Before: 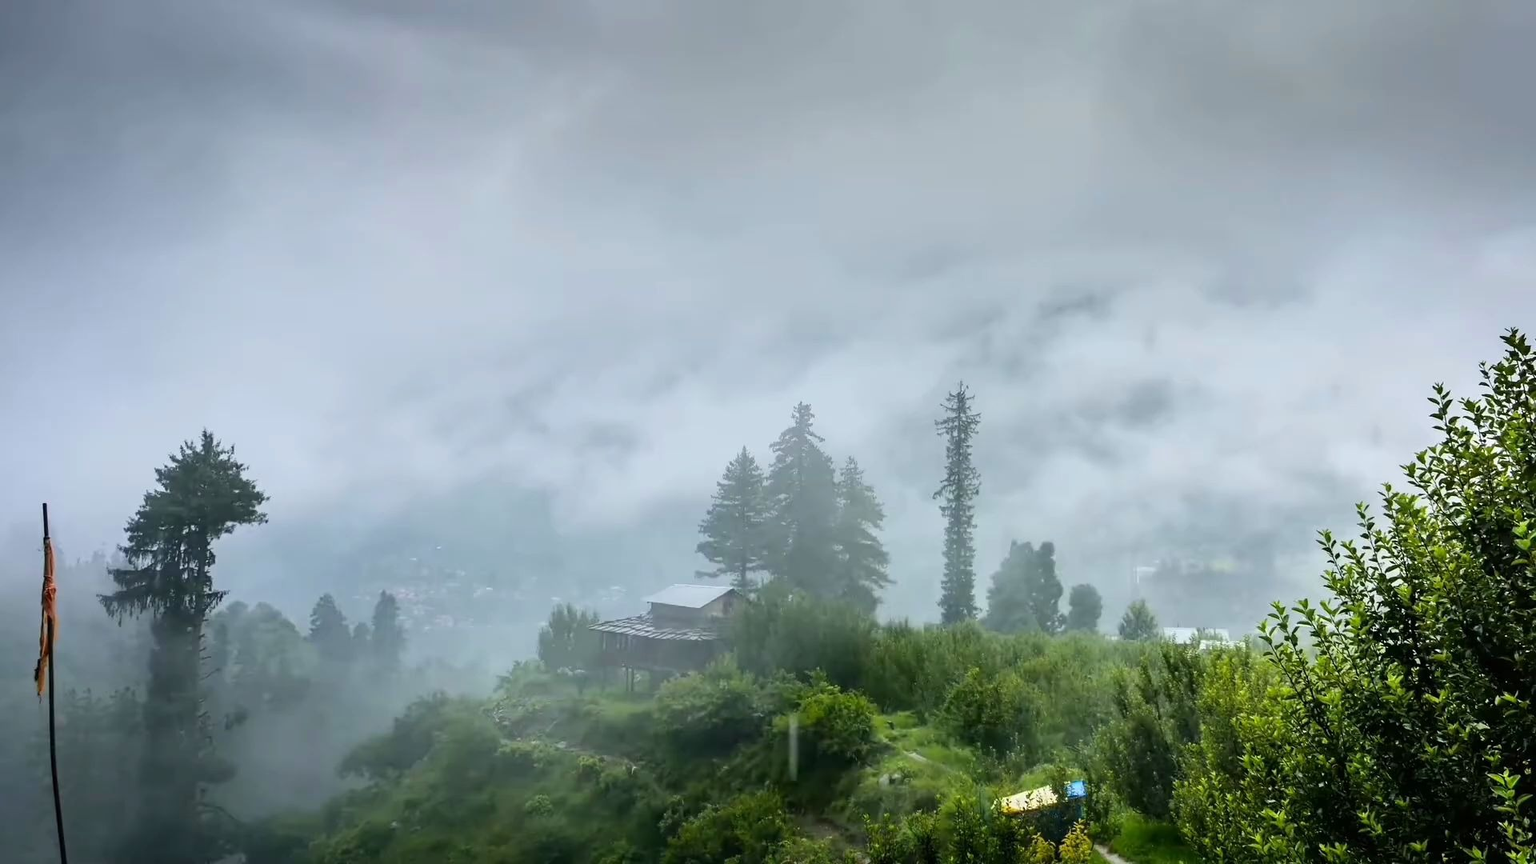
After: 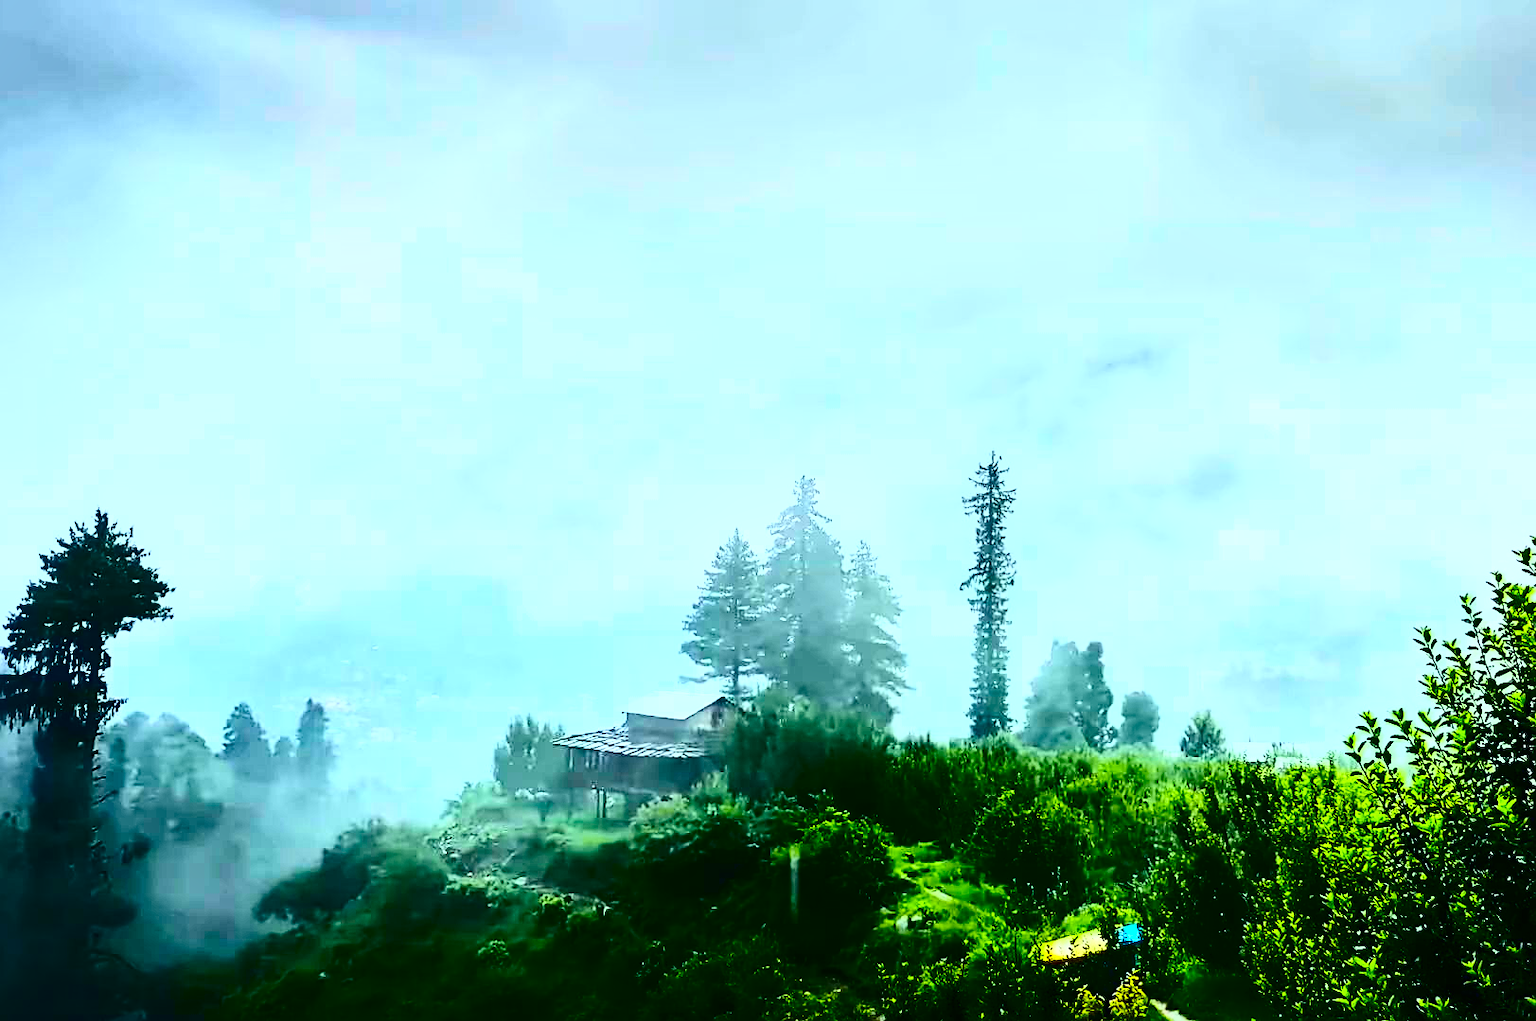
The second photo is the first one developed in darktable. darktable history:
sharpen: on, module defaults
local contrast: mode bilateral grid, contrast 25, coarseness 59, detail 150%, midtone range 0.2
color balance rgb: perceptual saturation grading › global saturation 0.687%, contrast -9.568%
exposure: exposure -0.209 EV, compensate exposure bias true, compensate highlight preservation false
color correction: highlights b* -0.02, saturation 2.97
crop: left 7.943%, right 7.475%
contrast brightness saturation: contrast 0.925, brightness 0.204
tone curve: curves: ch0 [(0, 0) (0.081, 0.044) (0.185, 0.145) (0.283, 0.273) (0.405, 0.449) (0.495, 0.554) (0.686, 0.743) (0.826, 0.853) (0.978, 0.988)]; ch1 [(0, 0) (0.147, 0.166) (0.321, 0.362) (0.371, 0.402) (0.423, 0.426) (0.479, 0.472) (0.505, 0.497) (0.521, 0.506) (0.551, 0.546) (0.586, 0.571) (0.625, 0.638) (0.68, 0.715) (1, 1)]; ch2 [(0, 0) (0.346, 0.378) (0.404, 0.427) (0.502, 0.498) (0.531, 0.517) (0.547, 0.526) (0.582, 0.571) (0.629, 0.626) (0.717, 0.678) (1, 1)], color space Lab, independent channels, preserve colors none
